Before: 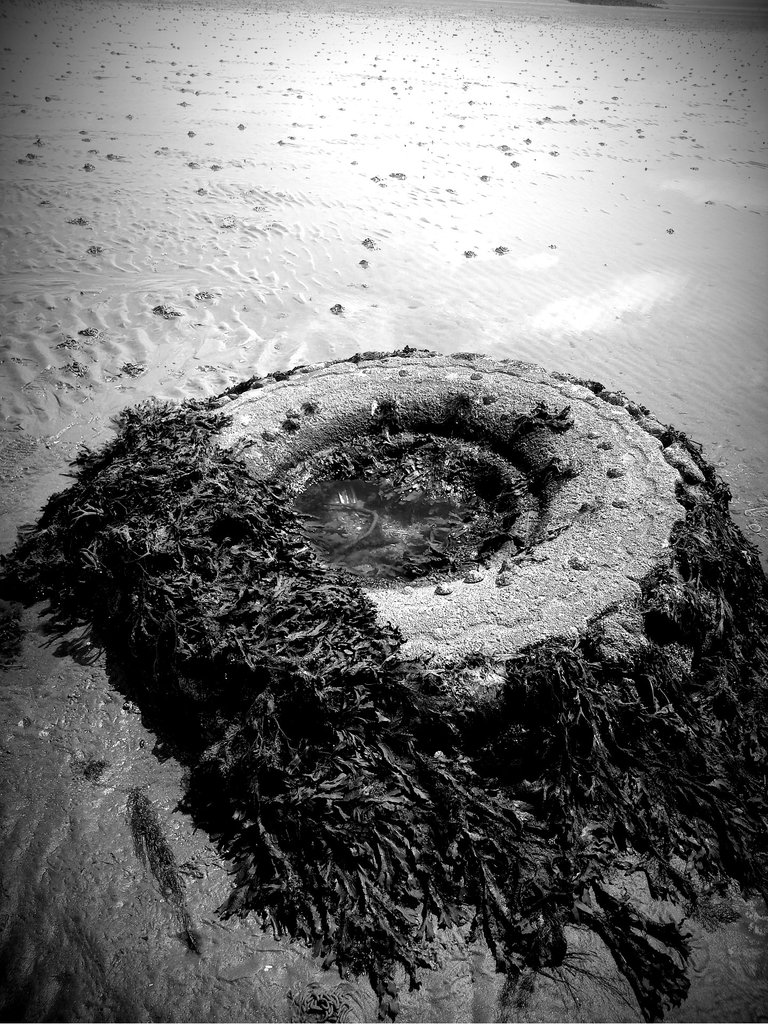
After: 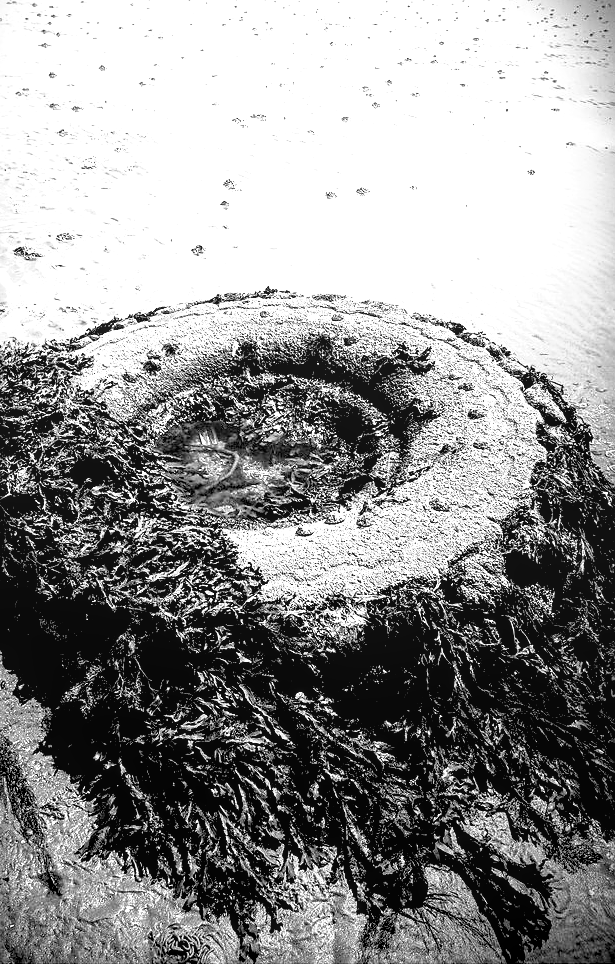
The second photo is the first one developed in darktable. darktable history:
local contrast: on, module defaults
sharpen: on, module defaults
exposure: black level correction 0, exposure 0.704 EV, compensate exposure bias true, compensate highlight preservation false
base curve: curves: ch0 [(0.017, 0) (0.425, 0.441) (0.844, 0.933) (1, 1)], preserve colors none
crop and rotate: left 18.164%, top 5.842%, right 1.71%
tone equalizer: -8 EV -0.447 EV, -7 EV -0.368 EV, -6 EV -0.327 EV, -5 EV -0.259 EV, -3 EV 0.205 EV, -2 EV 0.362 EV, -1 EV 0.391 EV, +0 EV 0.431 EV
